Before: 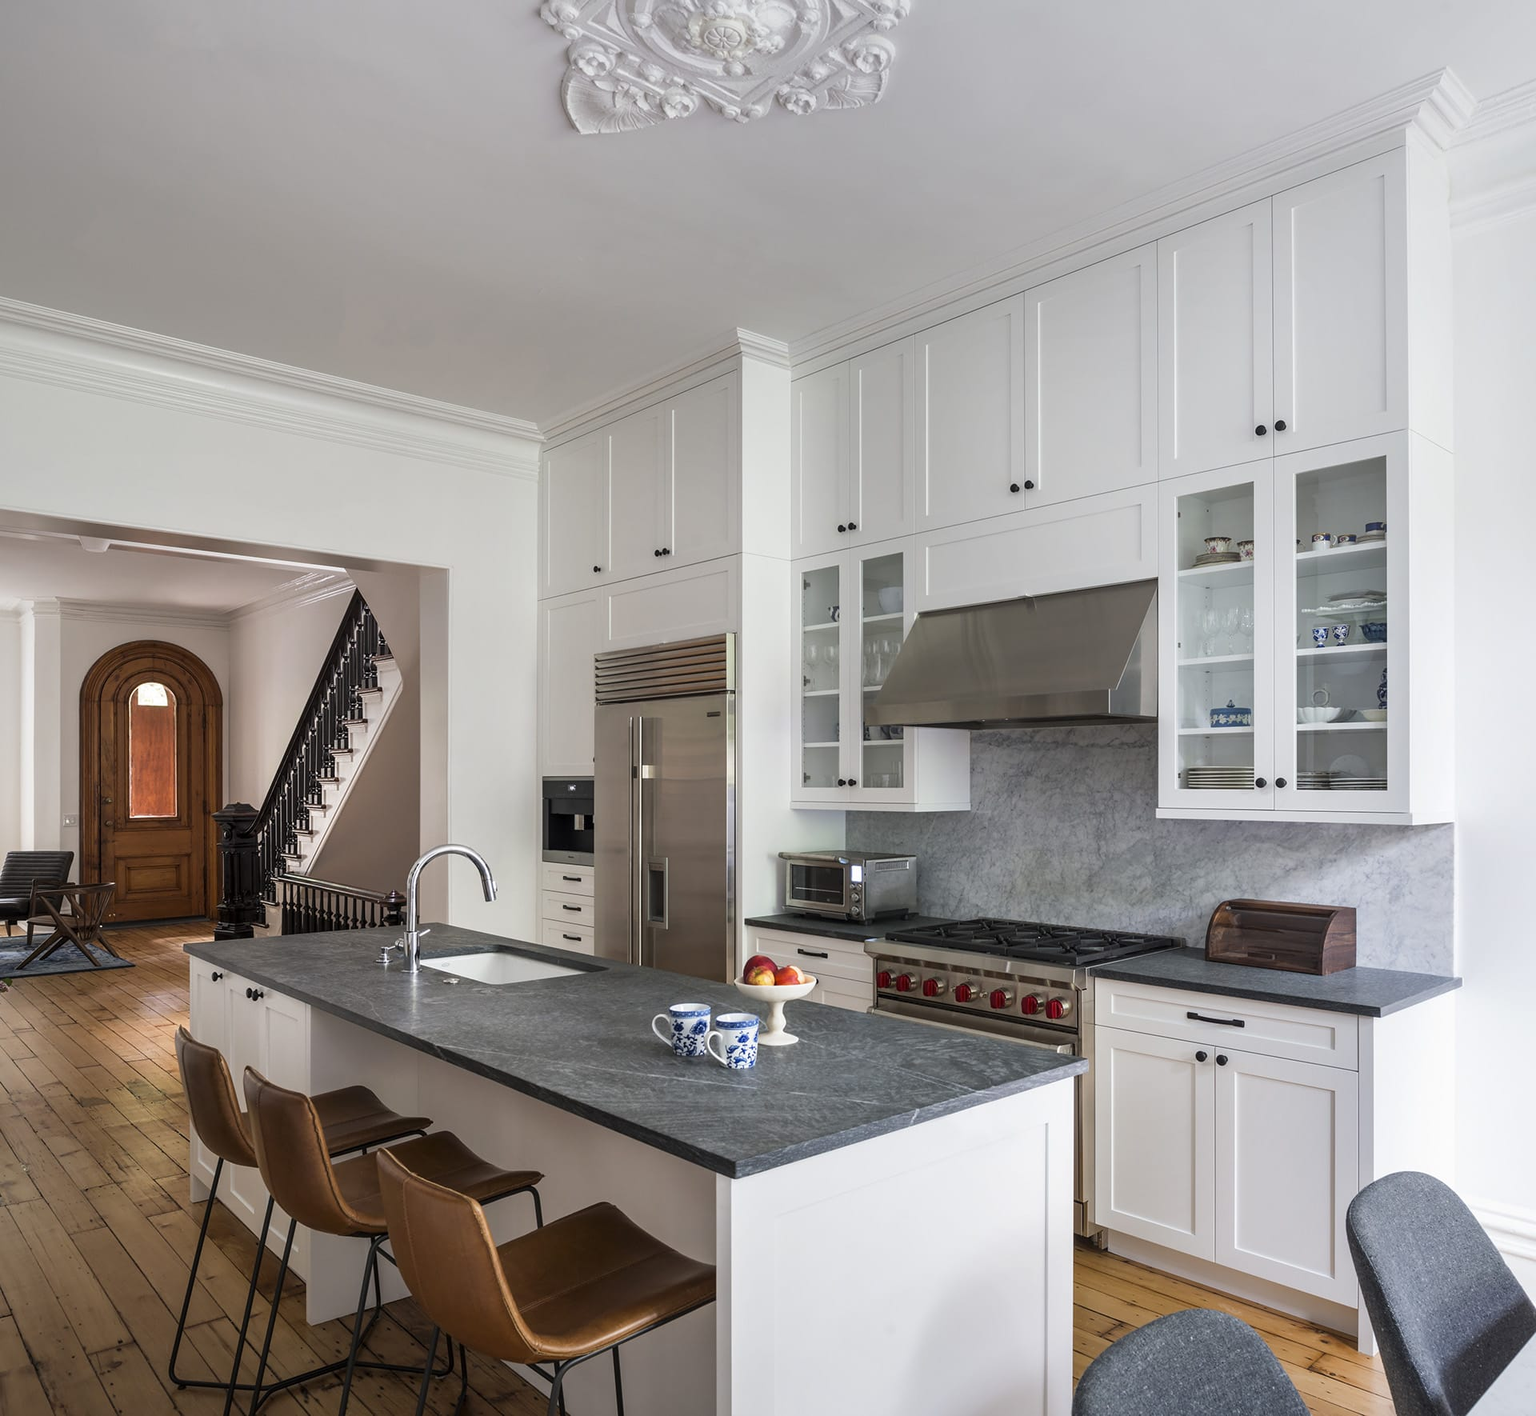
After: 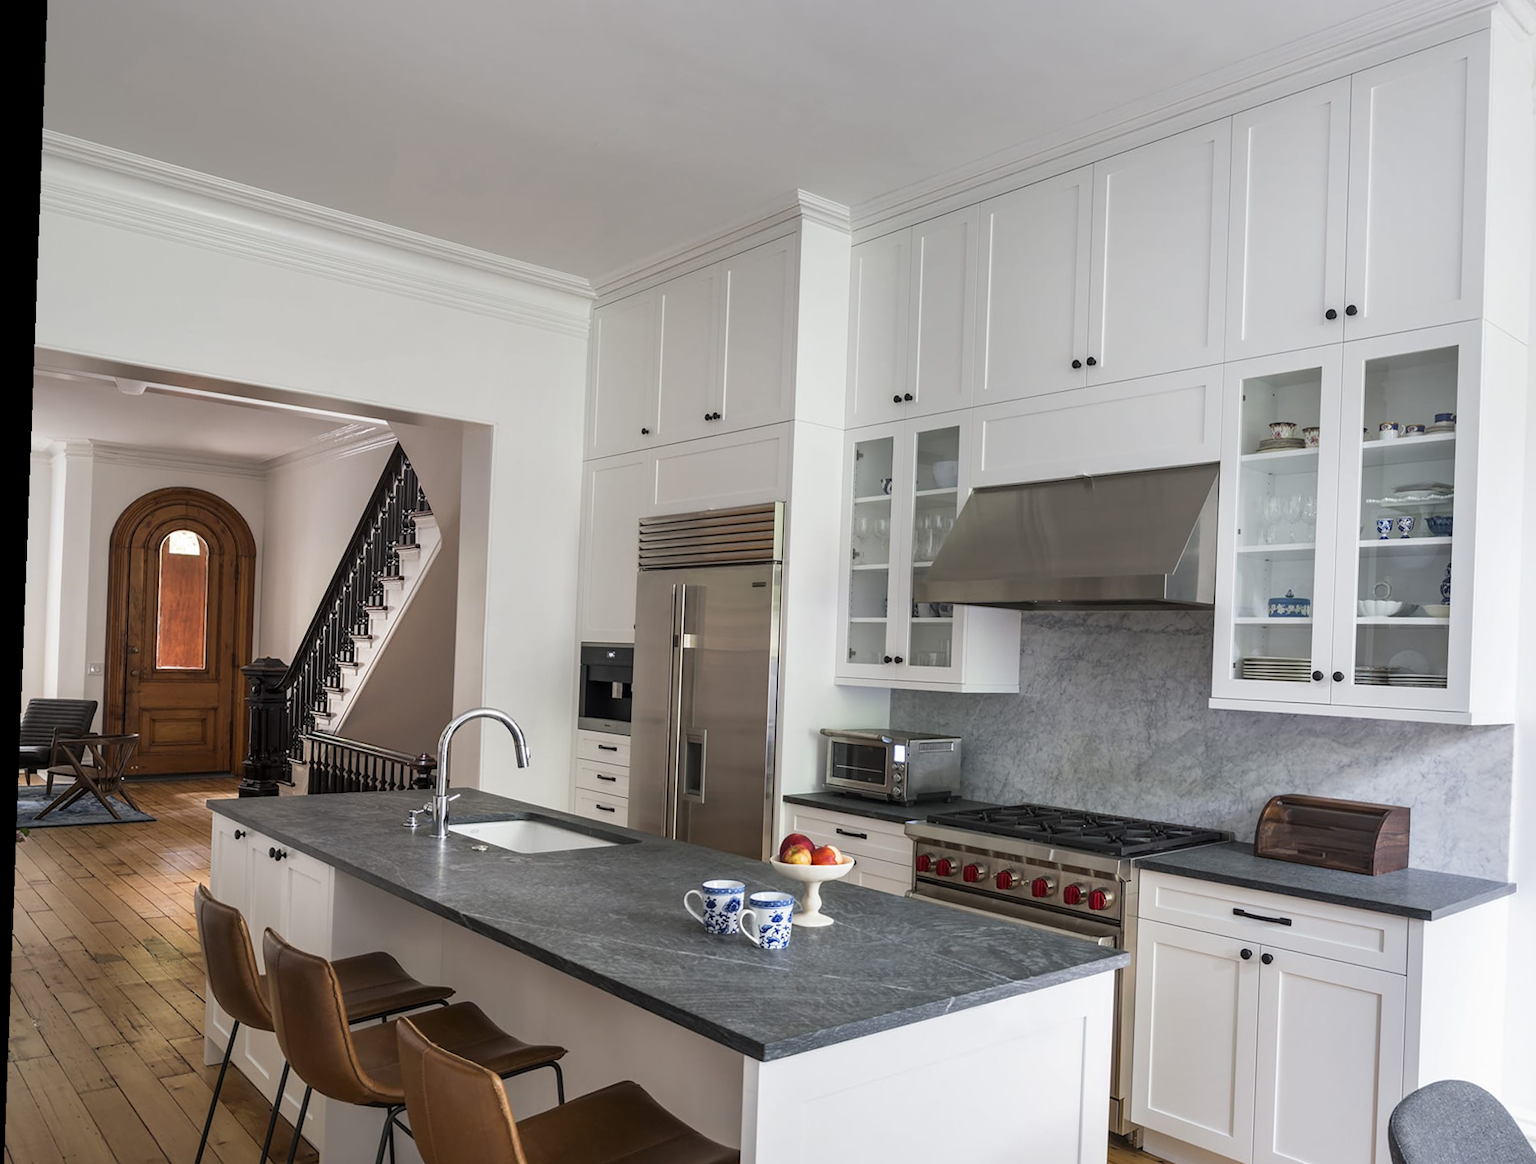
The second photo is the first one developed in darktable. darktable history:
rotate and perspective: rotation 2.17°, automatic cropping off
crop and rotate: angle 0.03°, top 11.643%, right 5.651%, bottom 11.189%
white balance: red 1, blue 1
